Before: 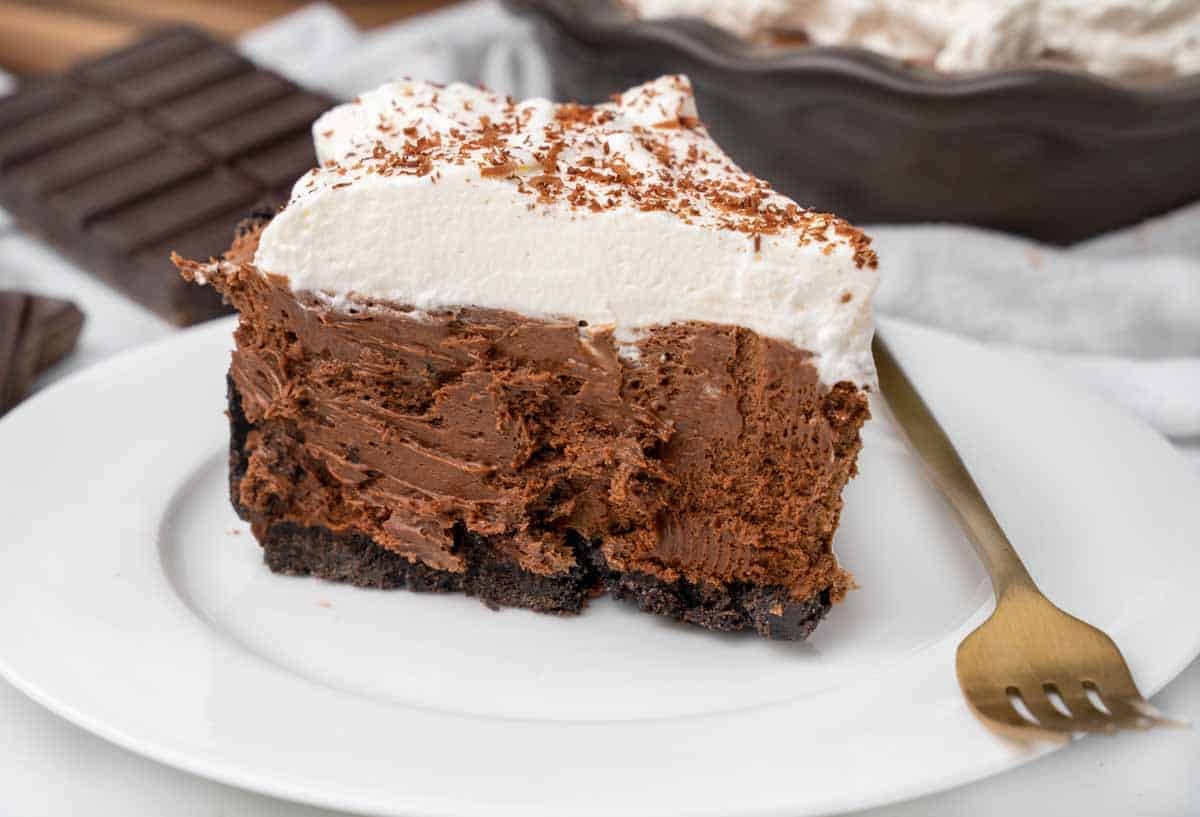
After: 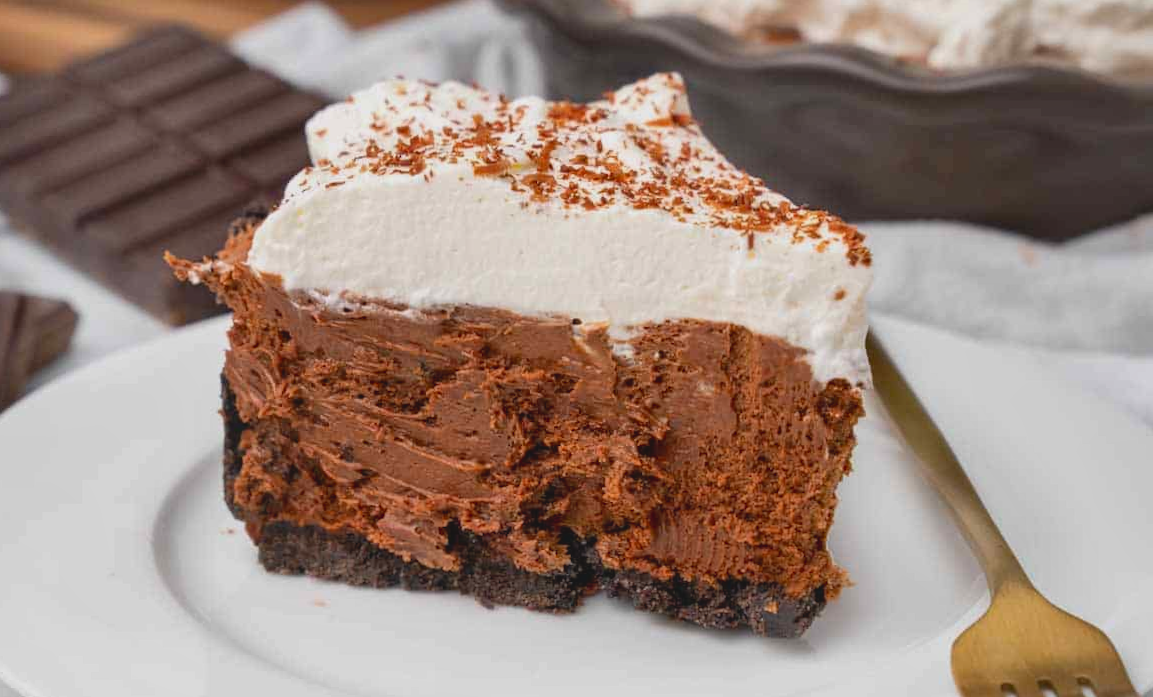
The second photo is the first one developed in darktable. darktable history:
crop and rotate: angle 0.2°, left 0.275%, right 3.127%, bottom 14.18%
local contrast: mode bilateral grid, contrast 25, coarseness 50, detail 123%, midtone range 0.2
contrast brightness saturation: contrast -0.19, saturation 0.19
